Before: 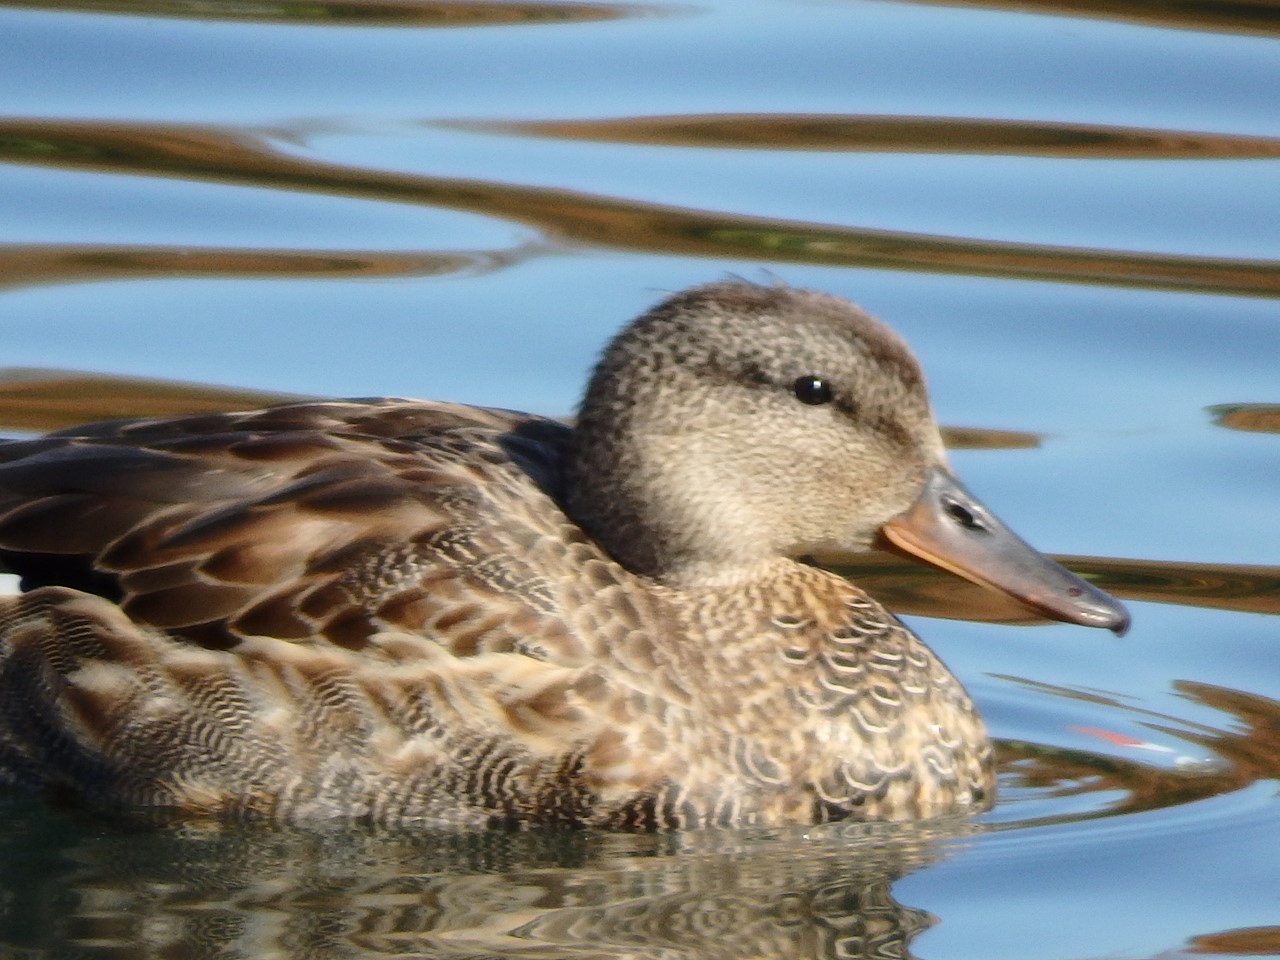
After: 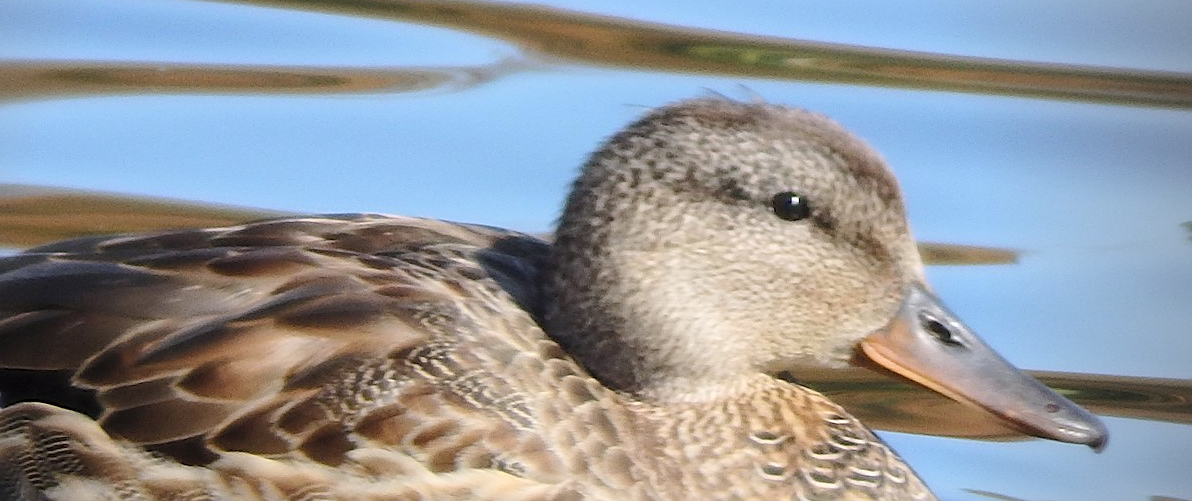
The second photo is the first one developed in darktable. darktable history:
white balance: red 0.984, blue 1.059
sharpen: on, module defaults
vignetting: center (-0.15, 0.013)
contrast equalizer: y [[0.5 ×6], [0.5 ×6], [0.5, 0.5, 0.501, 0.545, 0.707, 0.863], [0 ×6], [0 ×6]]
crop: left 1.744%, top 19.225%, right 5.069%, bottom 28.357%
contrast brightness saturation: brightness 0.15
